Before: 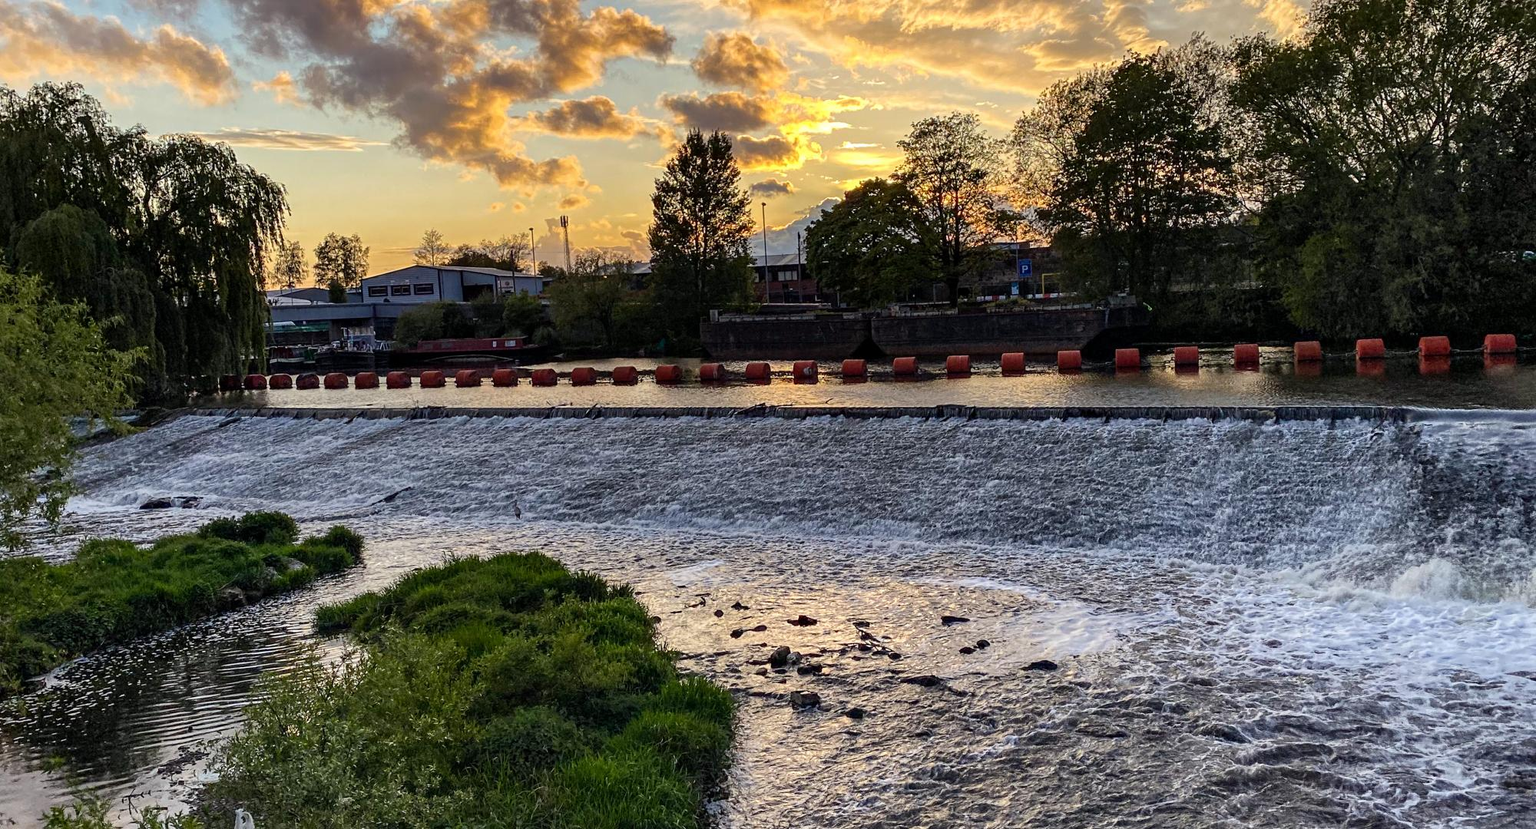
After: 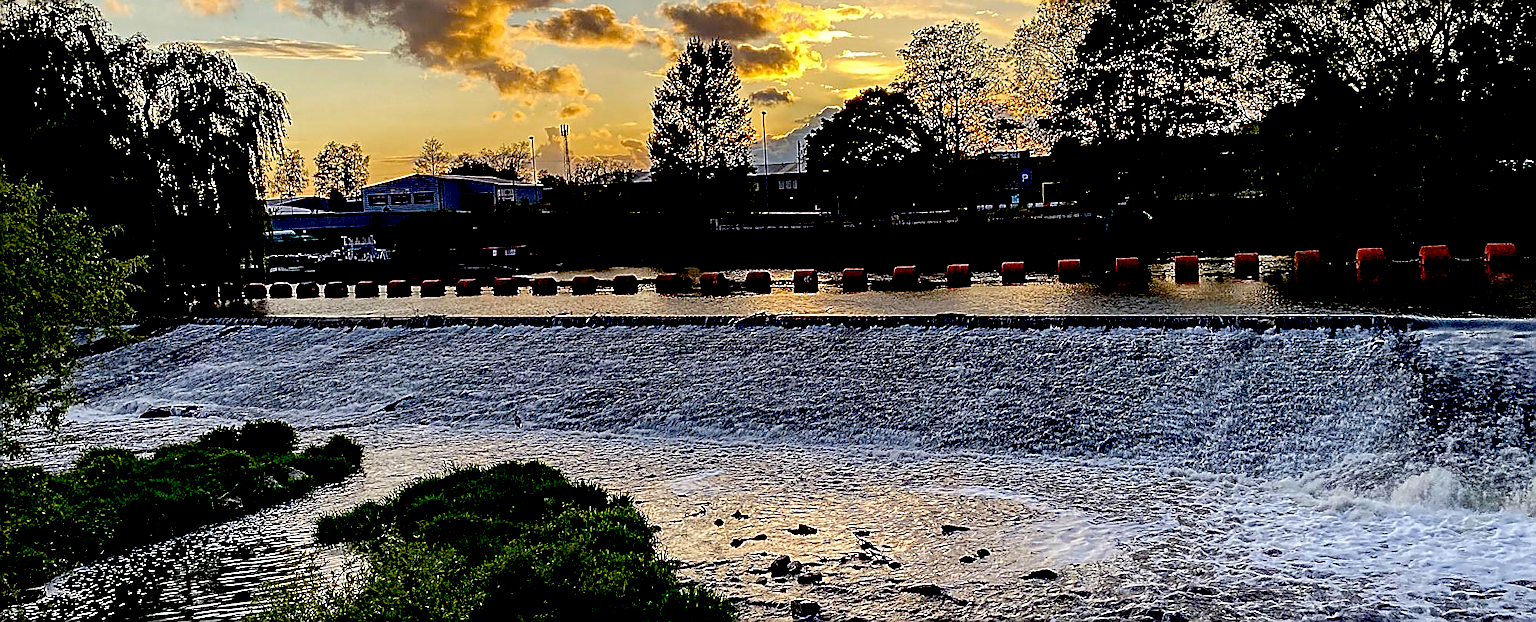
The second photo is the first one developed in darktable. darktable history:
exposure: black level correction 0.057, compensate highlight preservation false
crop: top 11.034%, bottom 13.908%
sharpen: radius 1.391, amount 1.255, threshold 0.777
